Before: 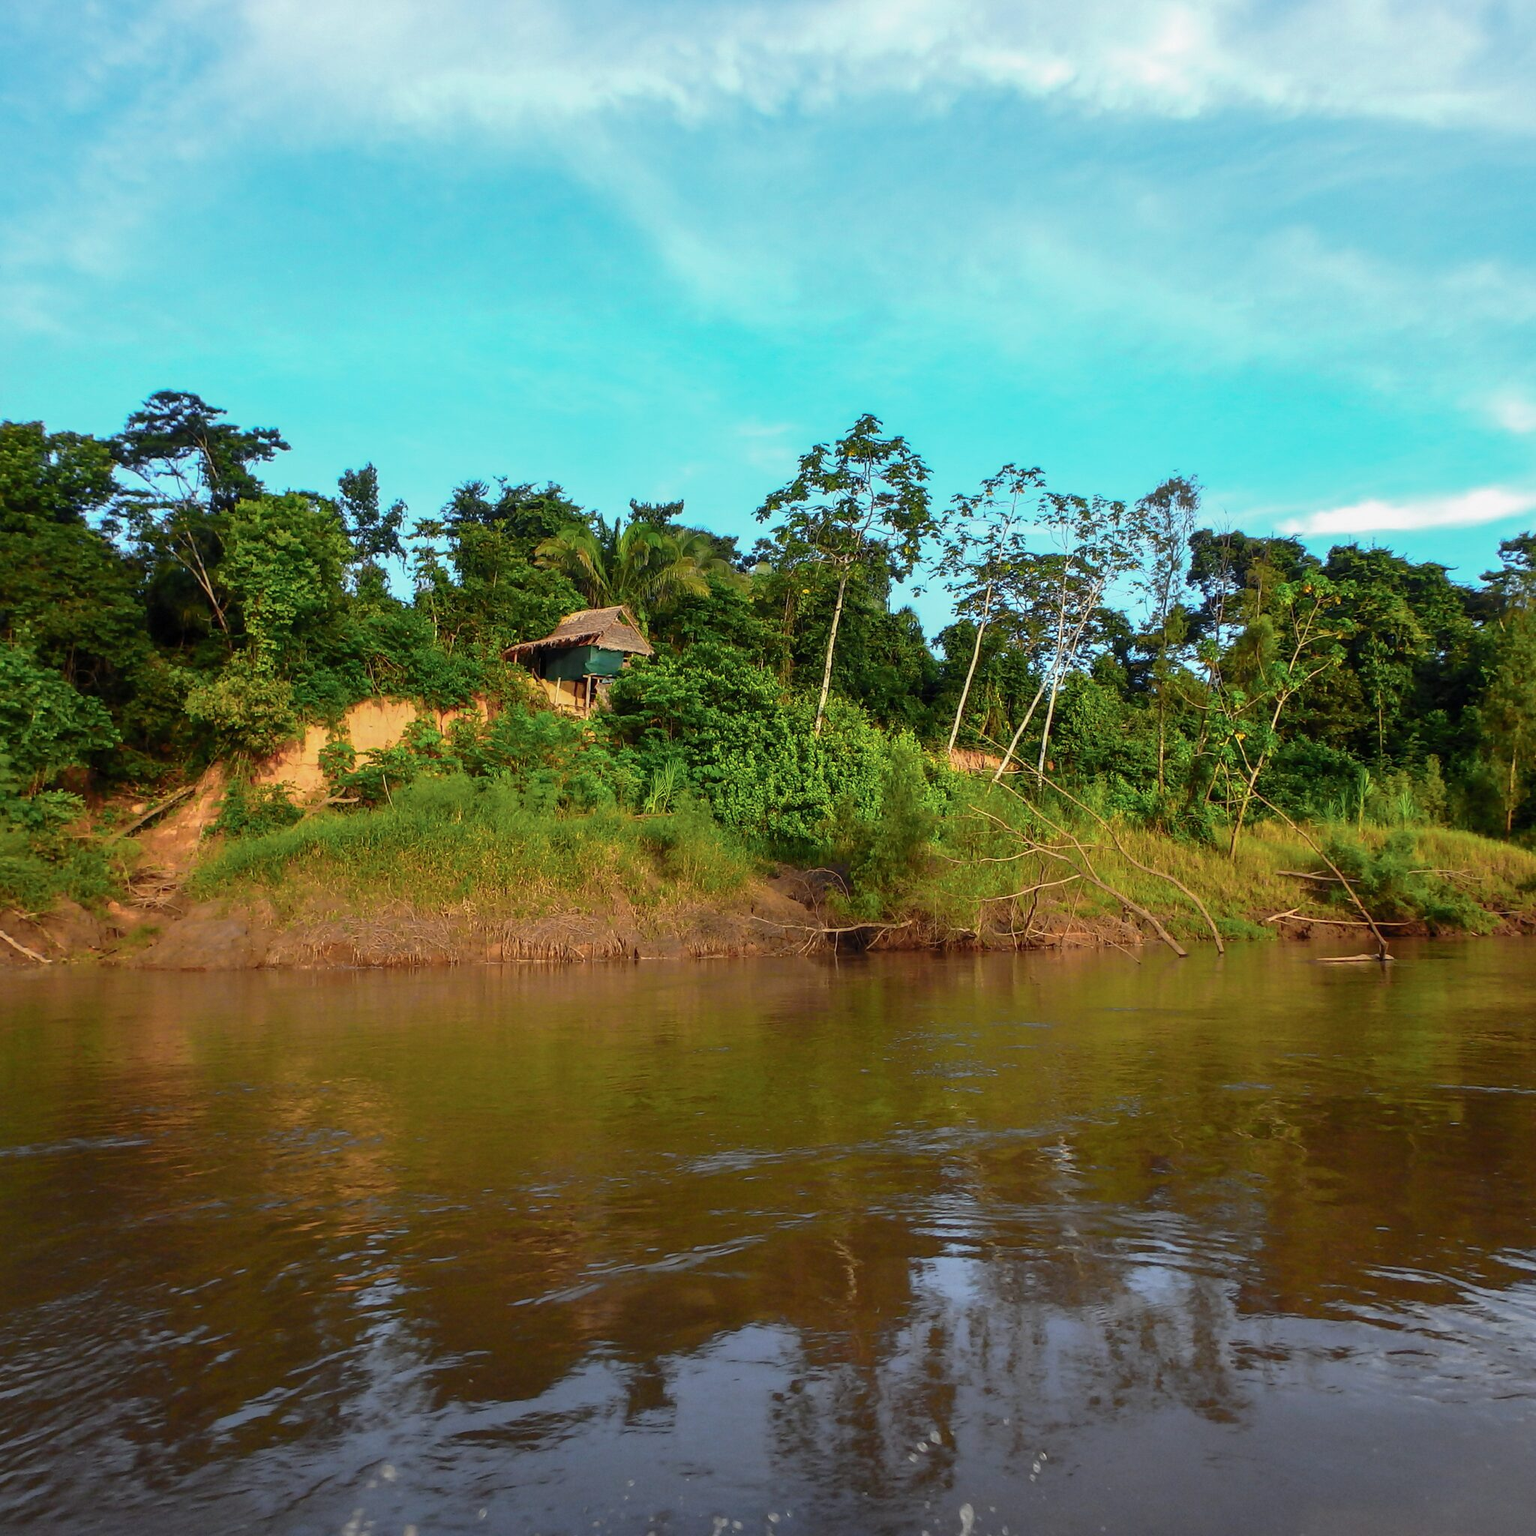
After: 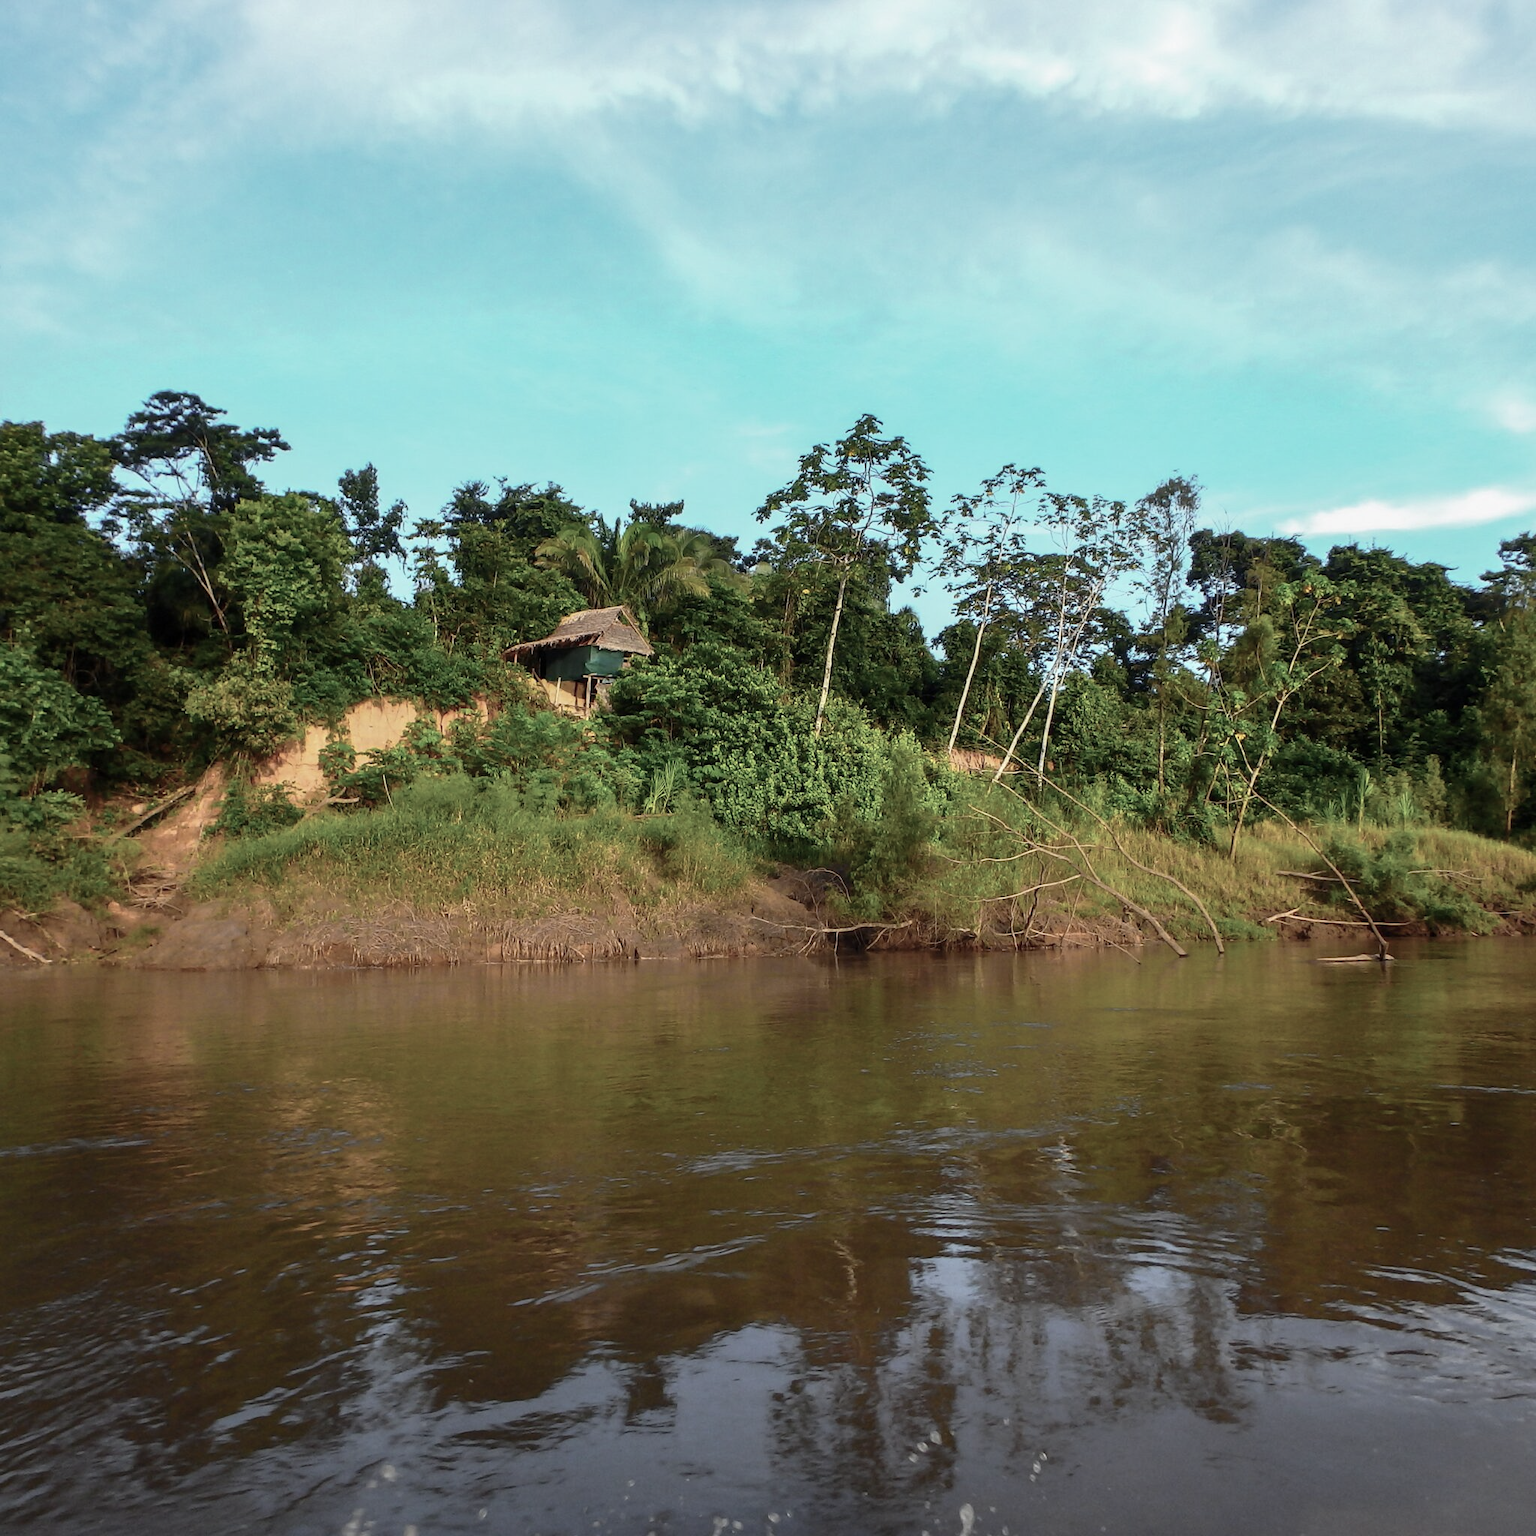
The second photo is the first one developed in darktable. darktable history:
contrast brightness saturation: contrast 0.102, saturation -0.366
